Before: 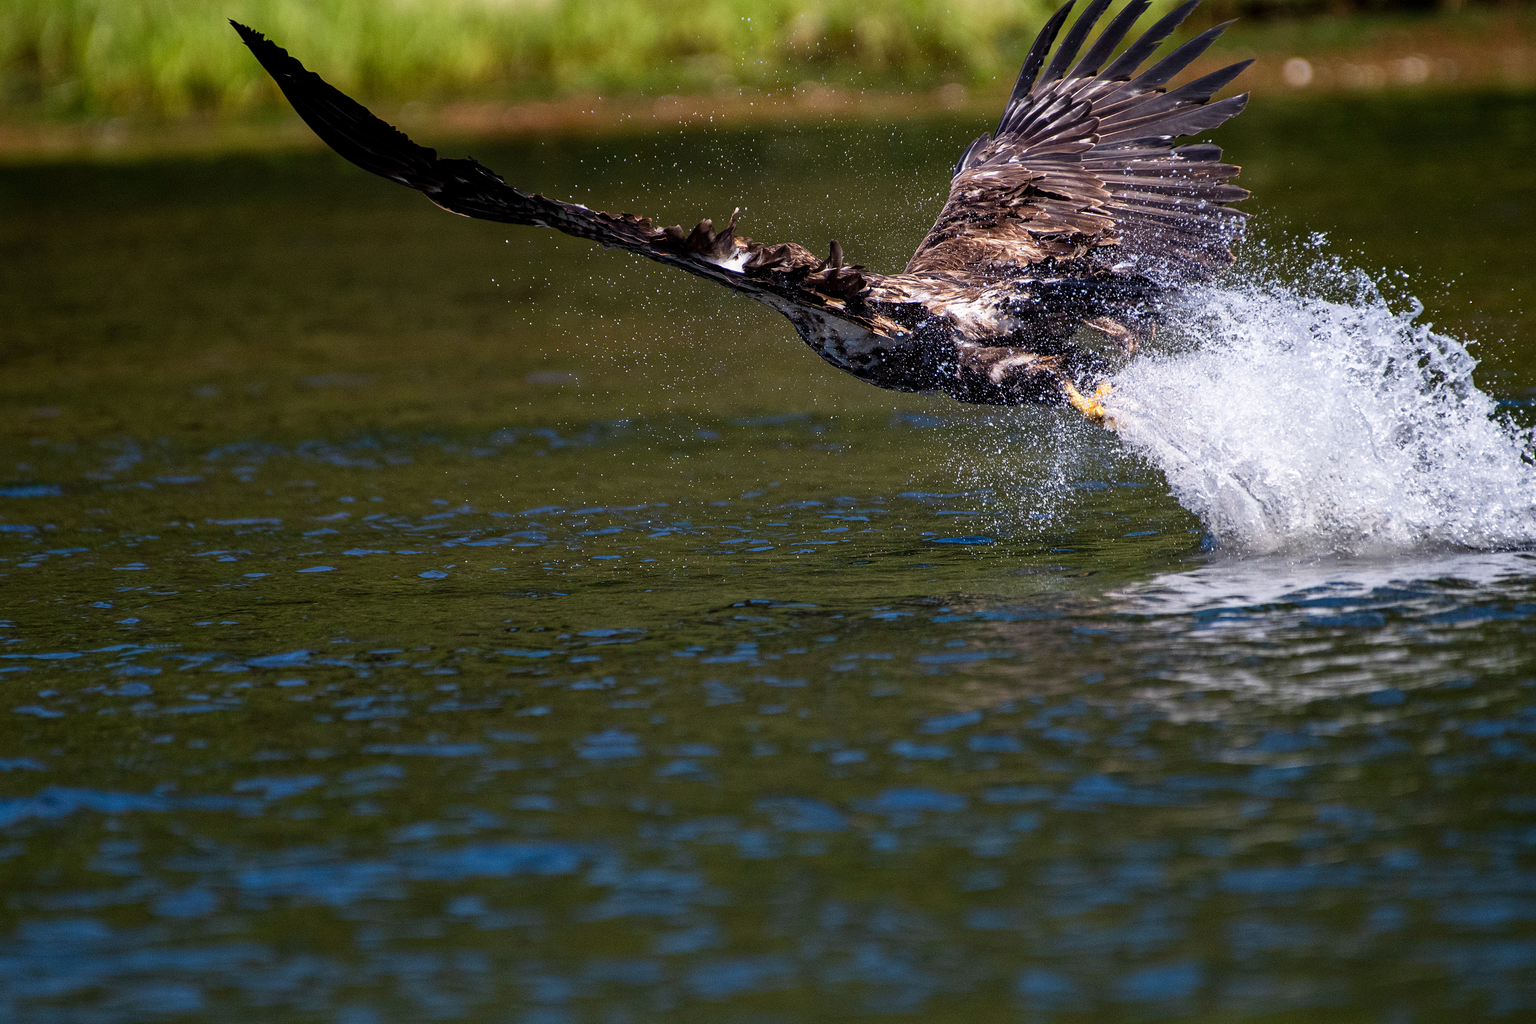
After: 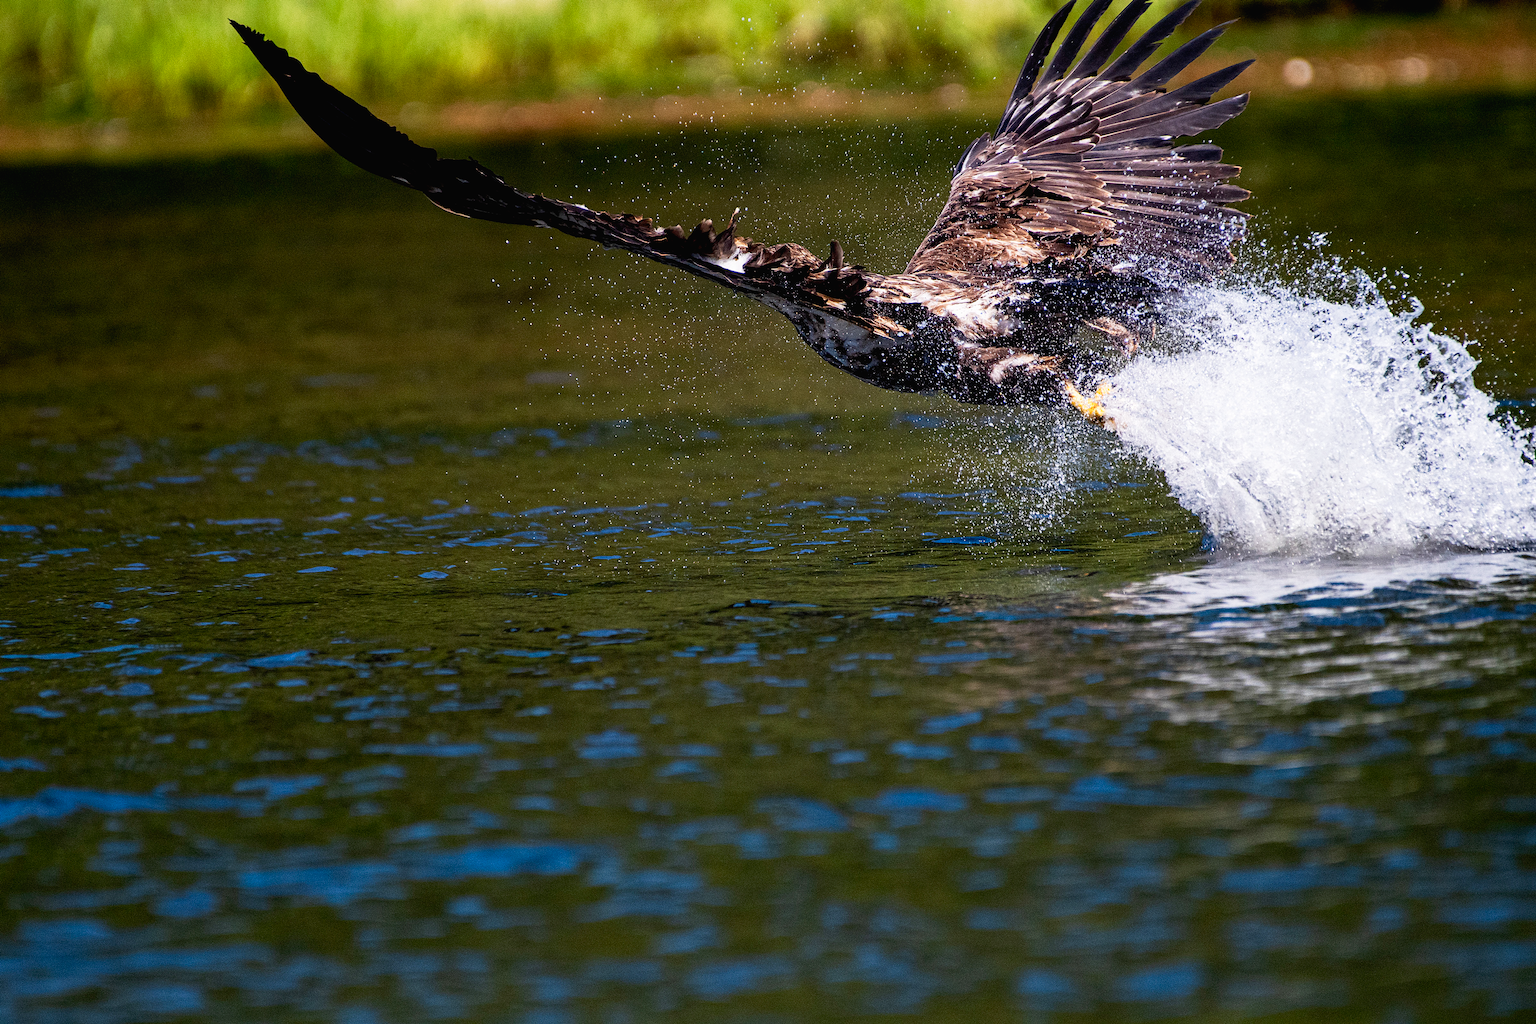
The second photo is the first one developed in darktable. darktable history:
tone curve: curves: ch0 [(0, 0.013) (0.054, 0.018) (0.205, 0.191) (0.289, 0.292) (0.39, 0.424) (0.493, 0.551) (0.647, 0.752) (0.796, 0.887) (1, 0.998)]; ch1 [(0, 0) (0.371, 0.339) (0.477, 0.452) (0.494, 0.495) (0.501, 0.501) (0.51, 0.516) (0.54, 0.557) (0.572, 0.605) (0.66, 0.701) (0.783, 0.804) (1, 1)]; ch2 [(0, 0) (0.32, 0.281) (0.403, 0.399) (0.441, 0.428) (0.47, 0.469) (0.498, 0.496) (0.524, 0.543) (0.551, 0.579) (0.633, 0.665) (0.7, 0.711) (1, 1)], preserve colors none
